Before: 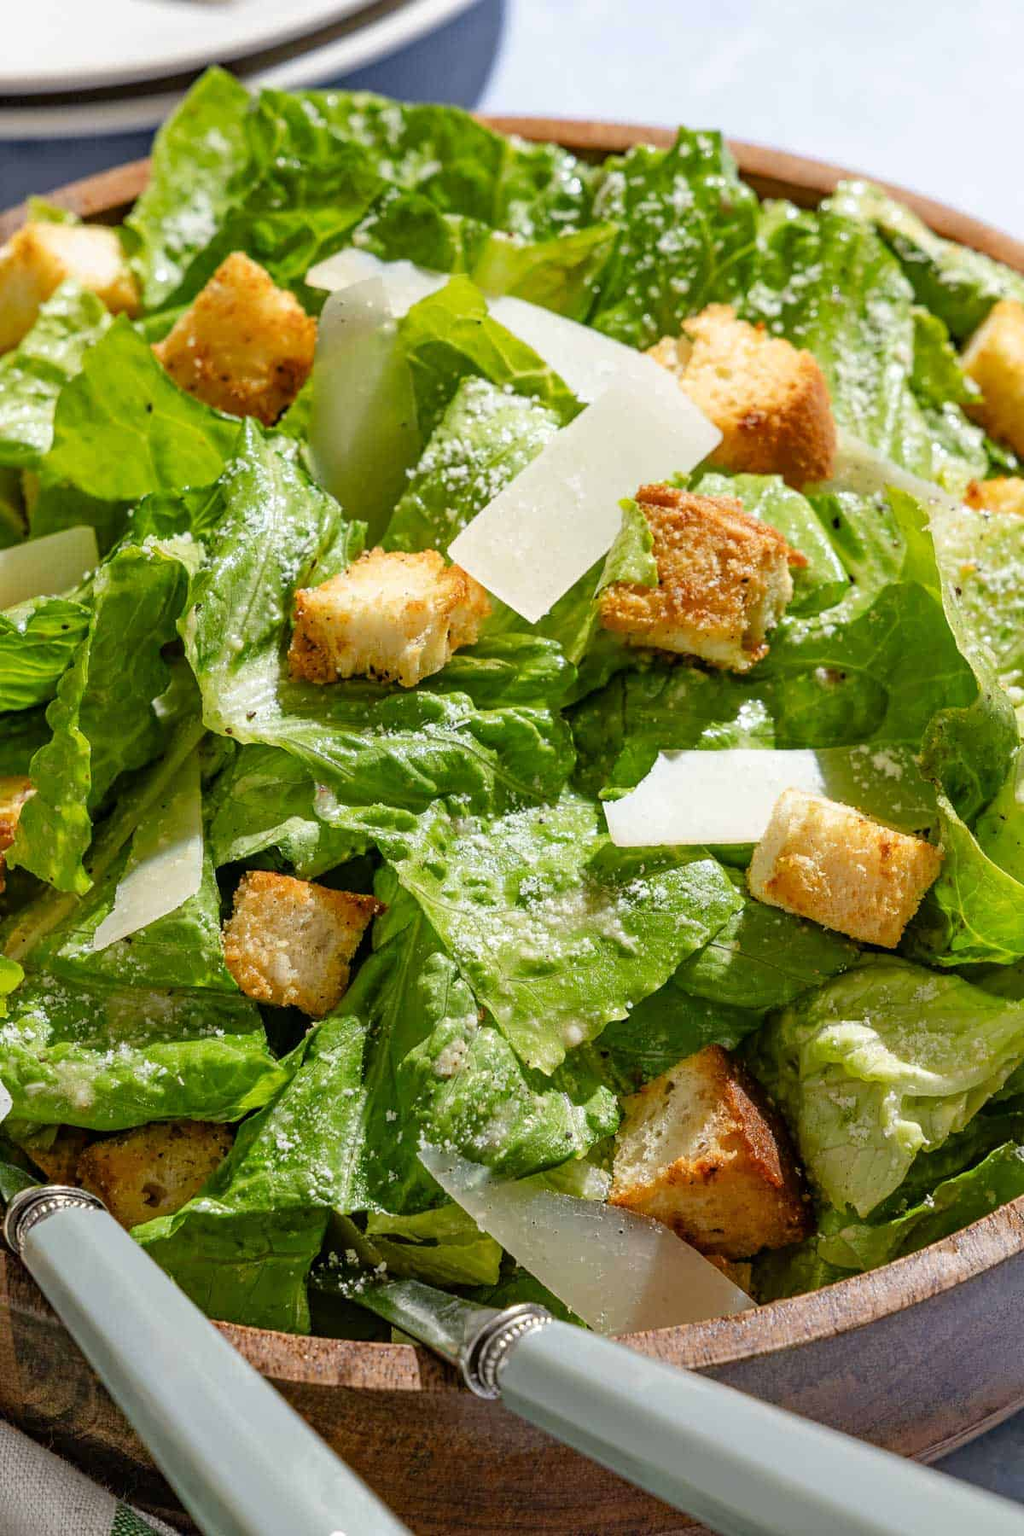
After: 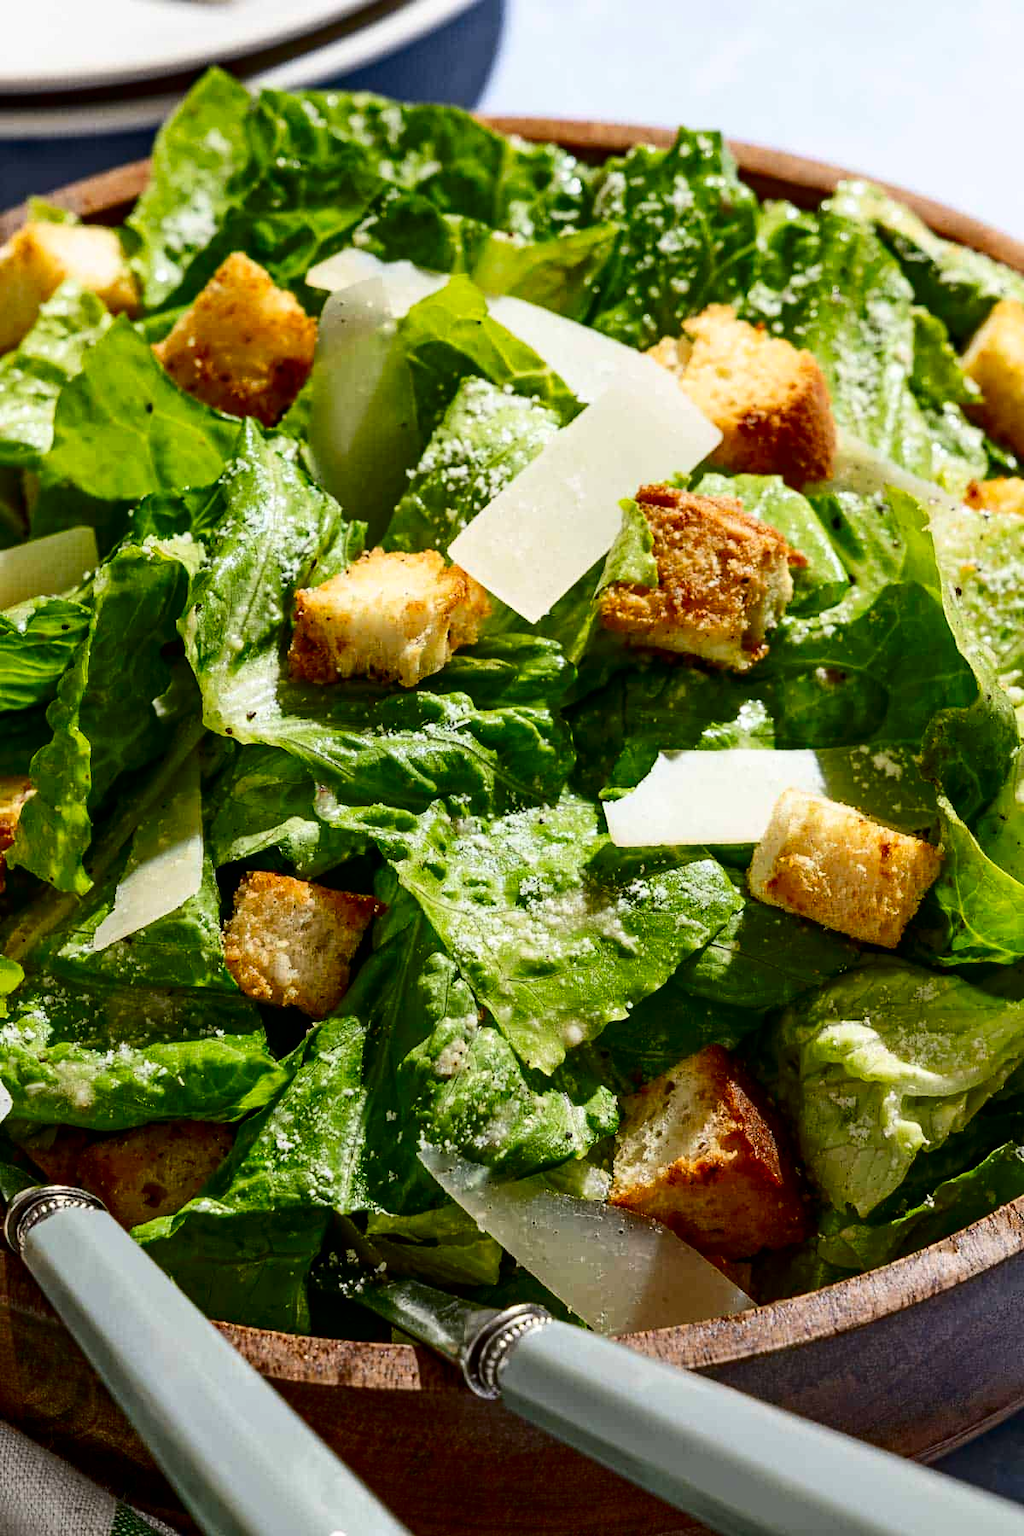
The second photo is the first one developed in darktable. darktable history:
contrast brightness saturation: contrast 0.244, brightness -0.221, saturation 0.15
